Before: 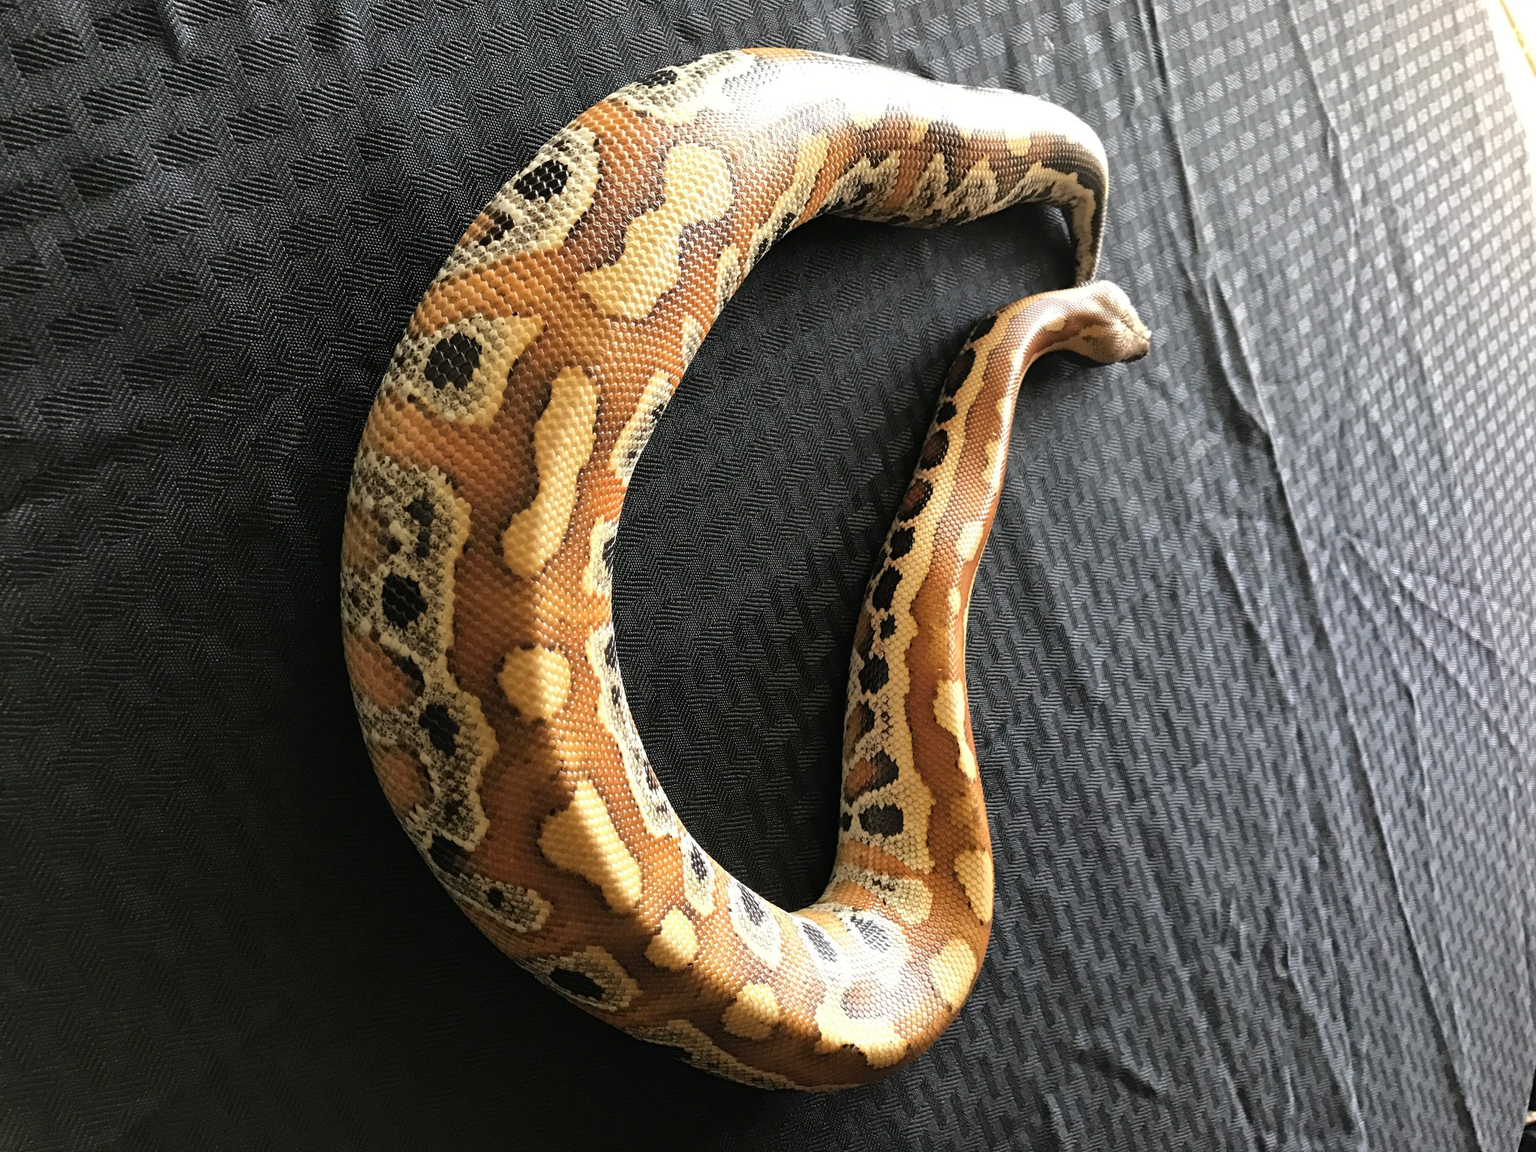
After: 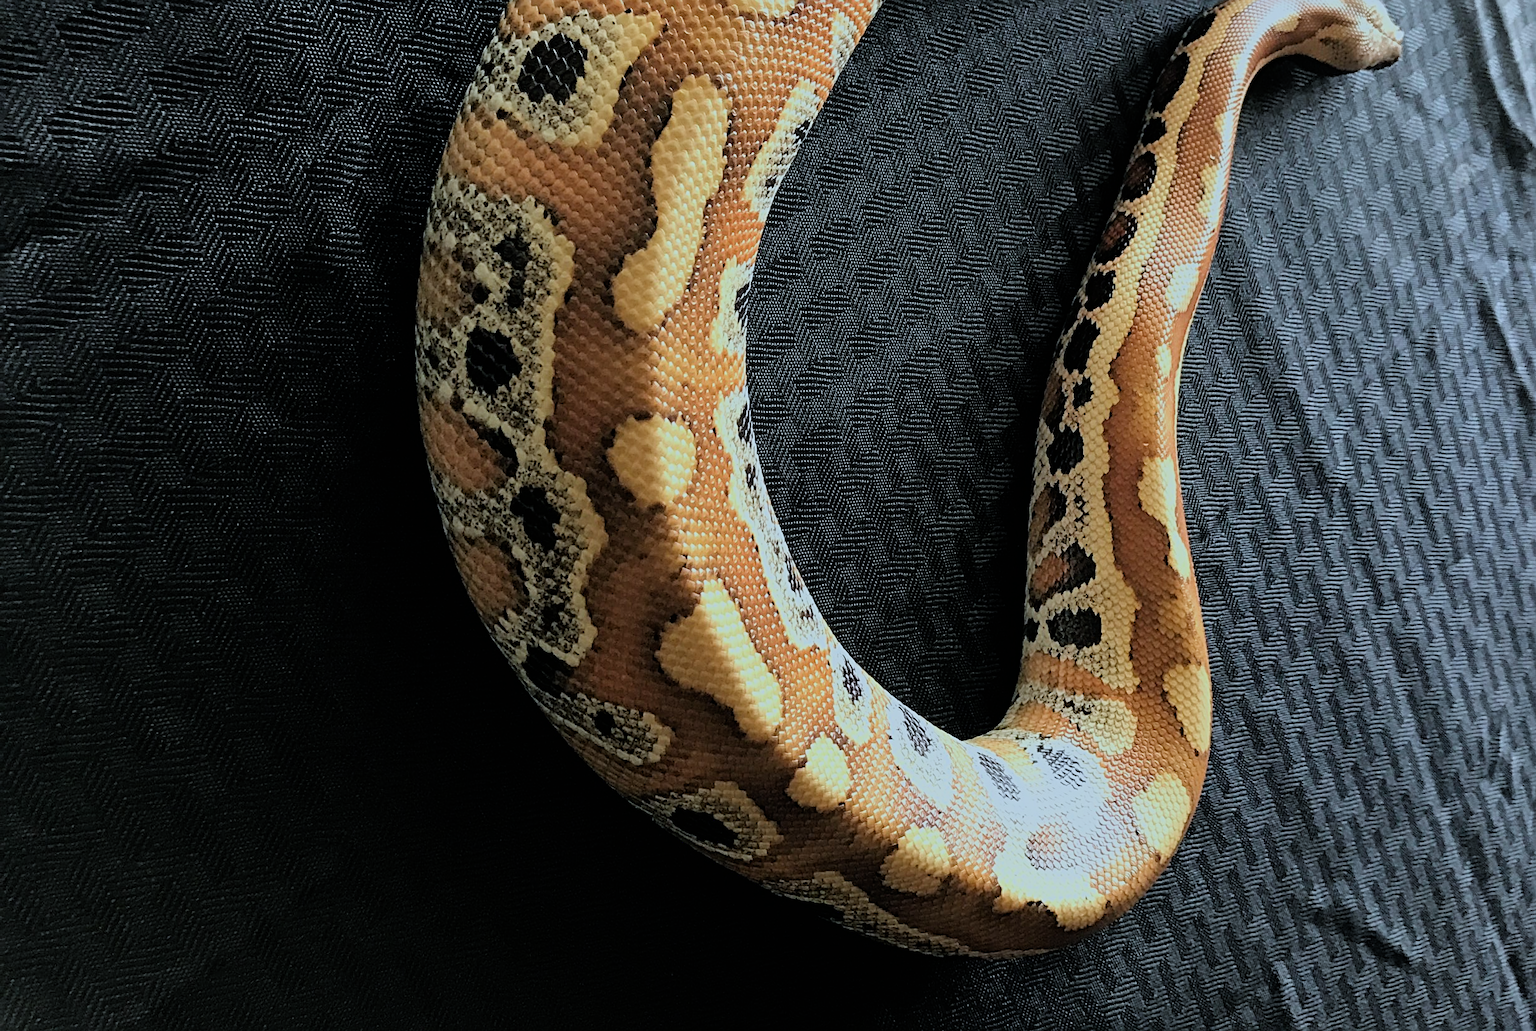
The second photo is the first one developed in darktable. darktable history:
sharpen: radius 2.531, amount 0.628
crop: top 26.531%, right 17.959%
color calibration: illuminant Planckian (black body), x 0.378, y 0.375, temperature 4065 K
filmic rgb: black relative exposure -7.15 EV, white relative exposure 5.36 EV, hardness 3.02, color science v6 (2022)
